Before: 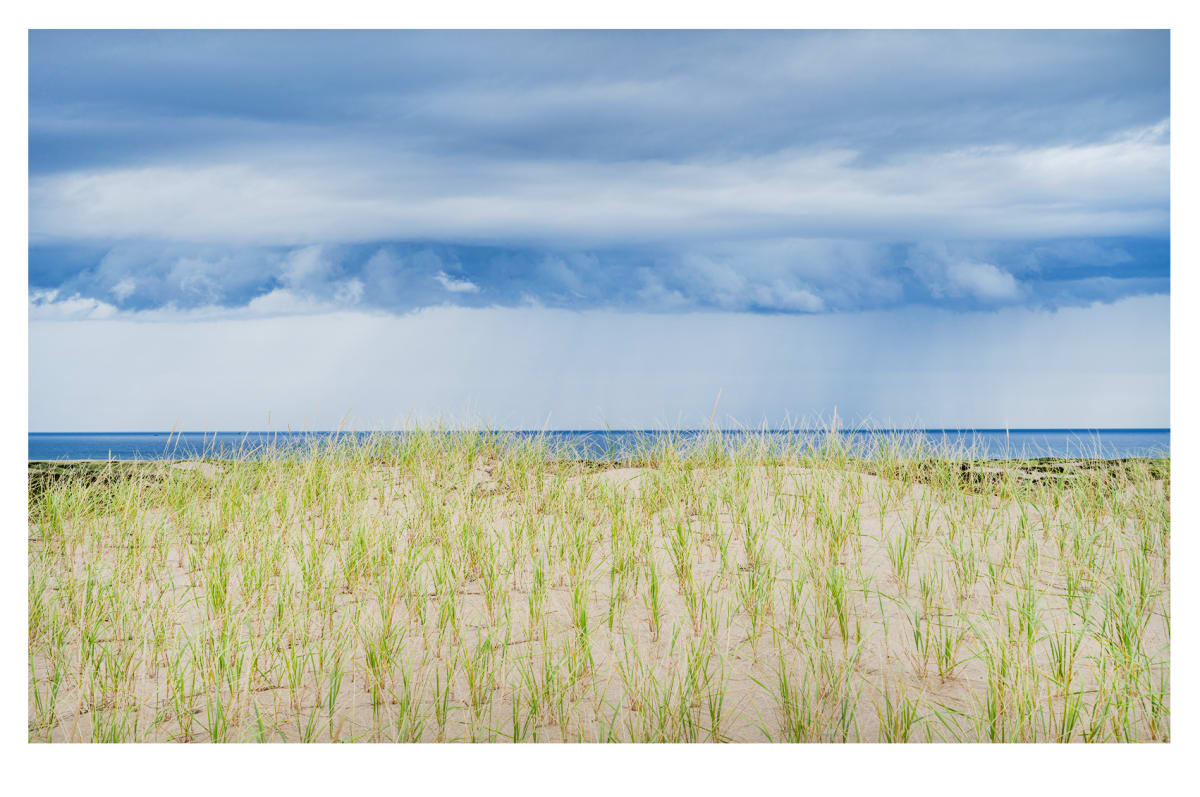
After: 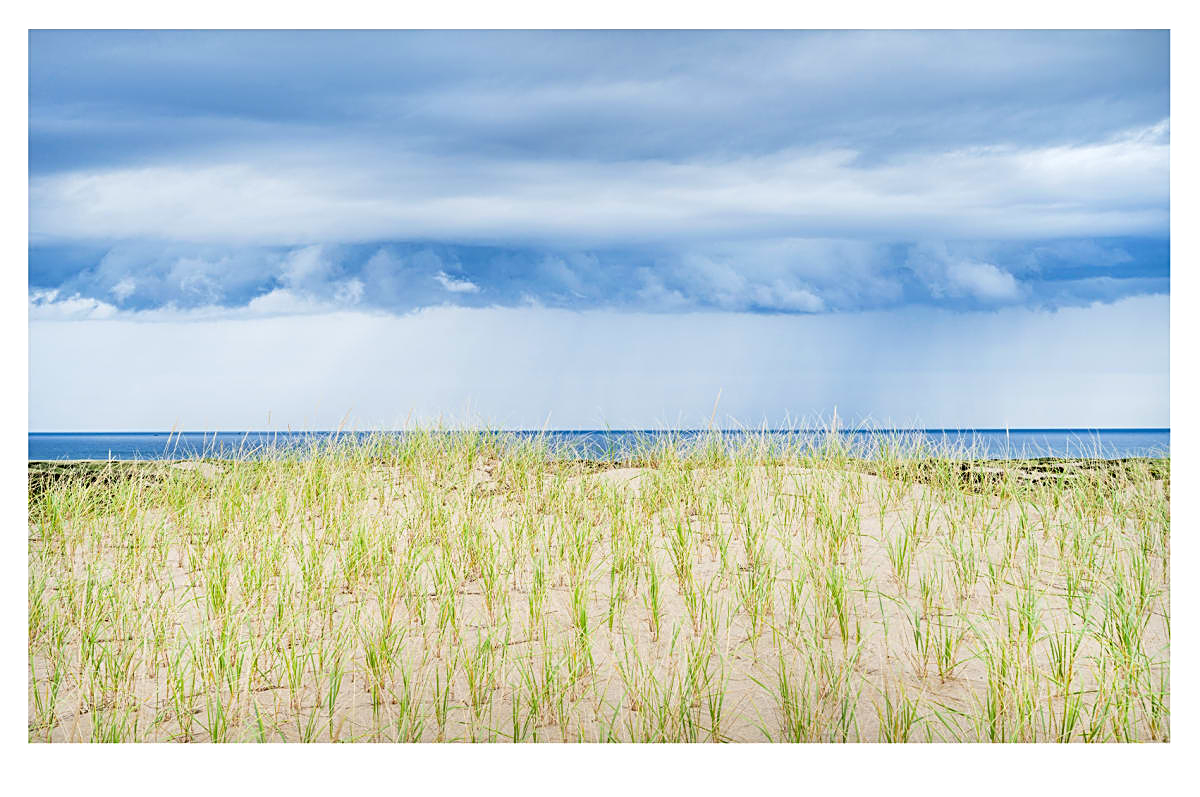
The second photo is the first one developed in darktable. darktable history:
sharpen: on, module defaults
exposure: exposure 0.236 EV, compensate highlight preservation false
